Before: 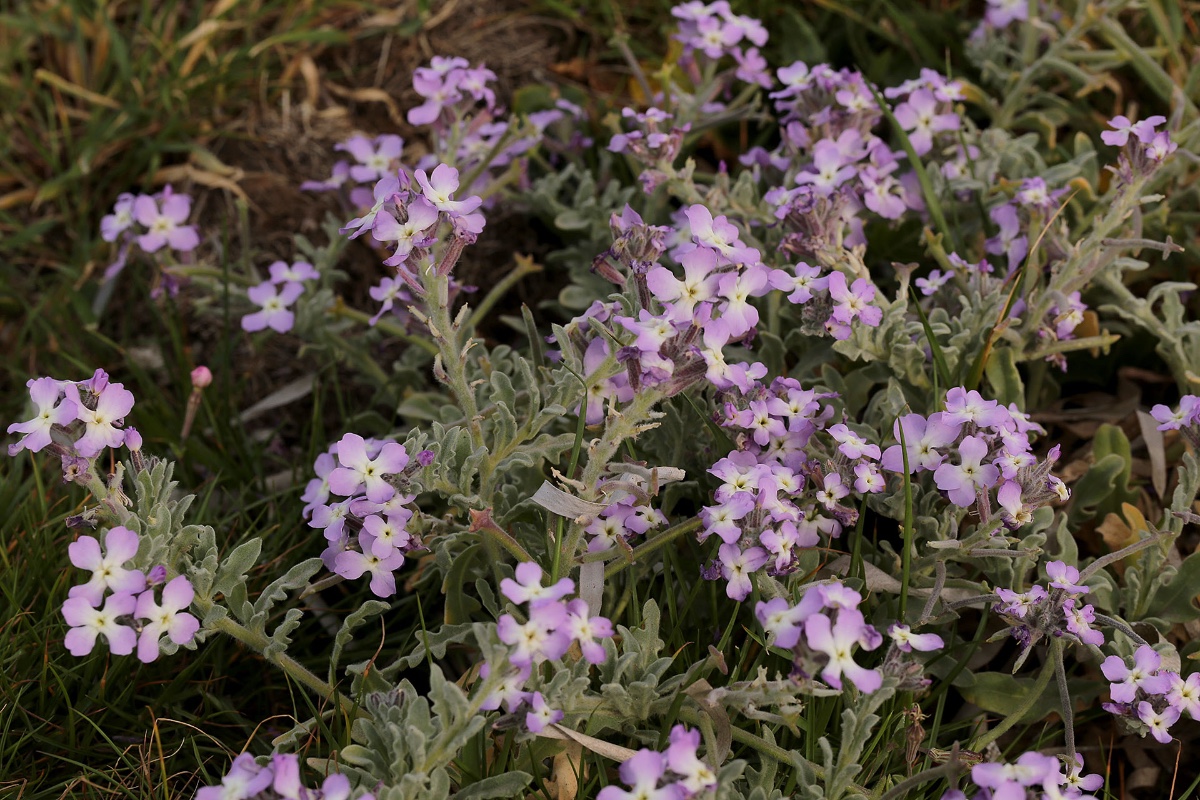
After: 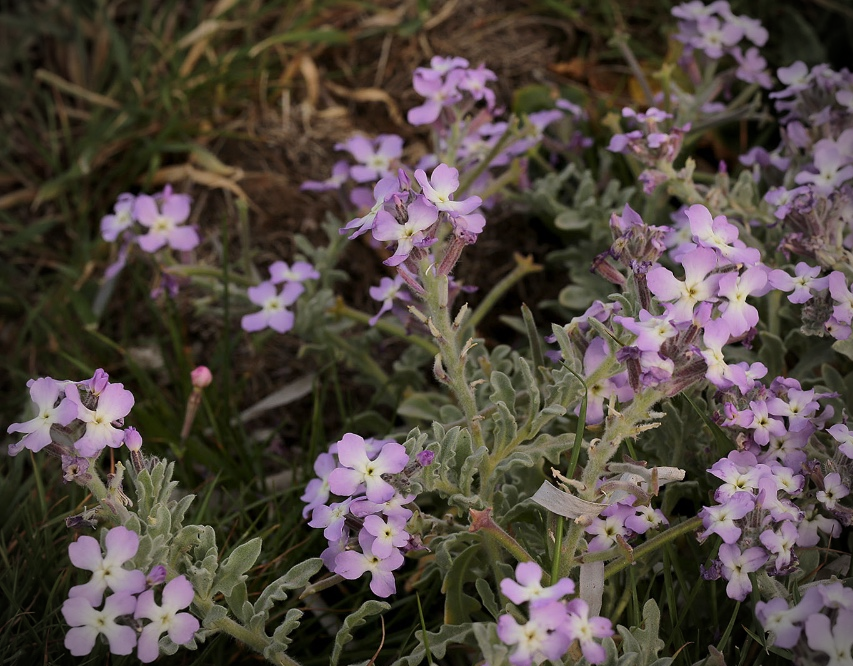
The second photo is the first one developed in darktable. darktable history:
crop: right 28.885%, bottom 16.626%
vignetting: fall-off start 75%, brightness -0.692, width/height ratio 1.084
